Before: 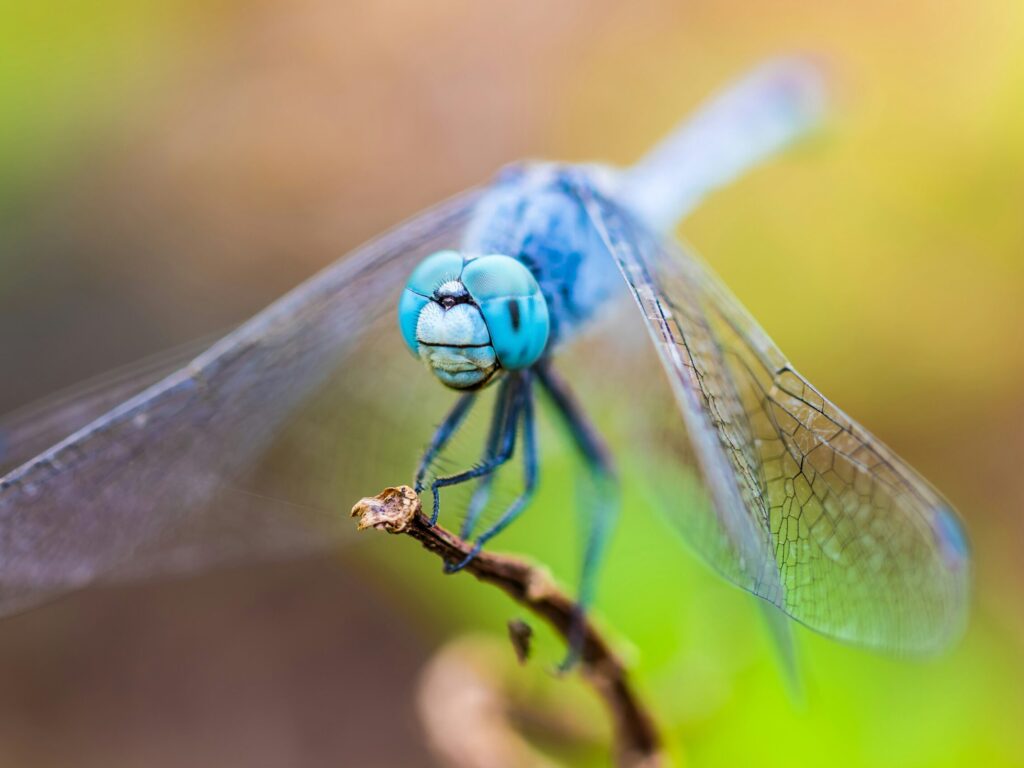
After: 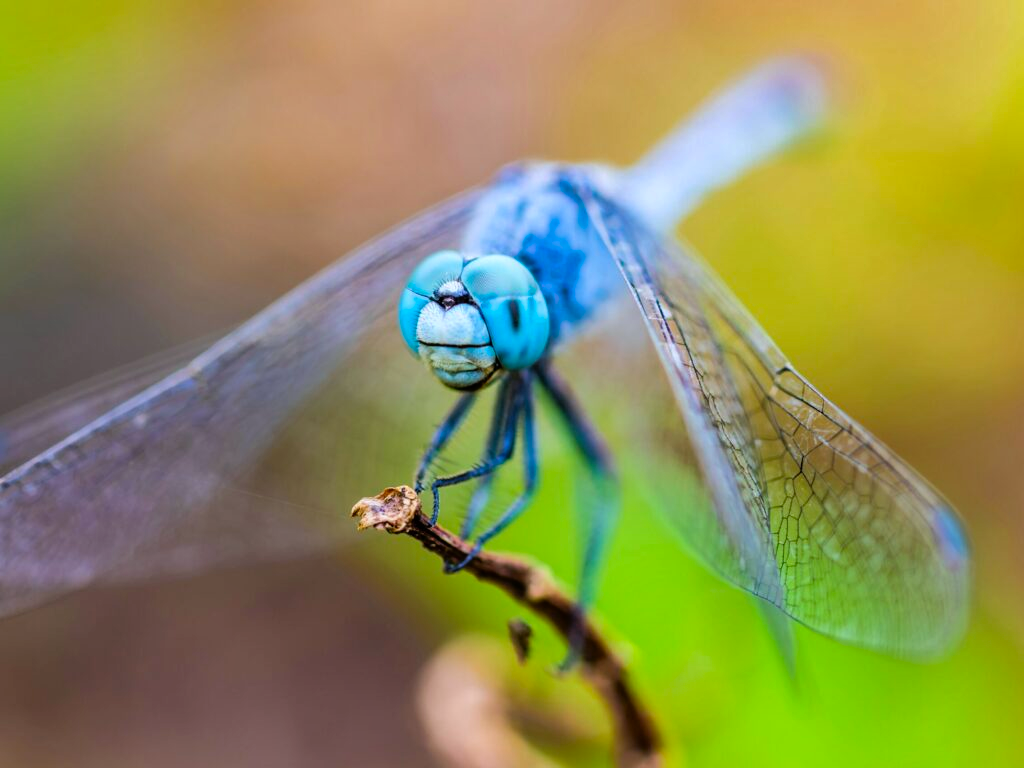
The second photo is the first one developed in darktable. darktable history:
white balance: red 0.983, blue 1.036
rgb curve: curves: ch0 [(0, 0) (0.136, 0.078) (0.262, 0.245) (0.414, 0.42) (1, 1)], compensate middle gray true, preserve colors basic power
contrast brightness saturation: saturation 0.18
shadows and highlights: soften with gaussian
